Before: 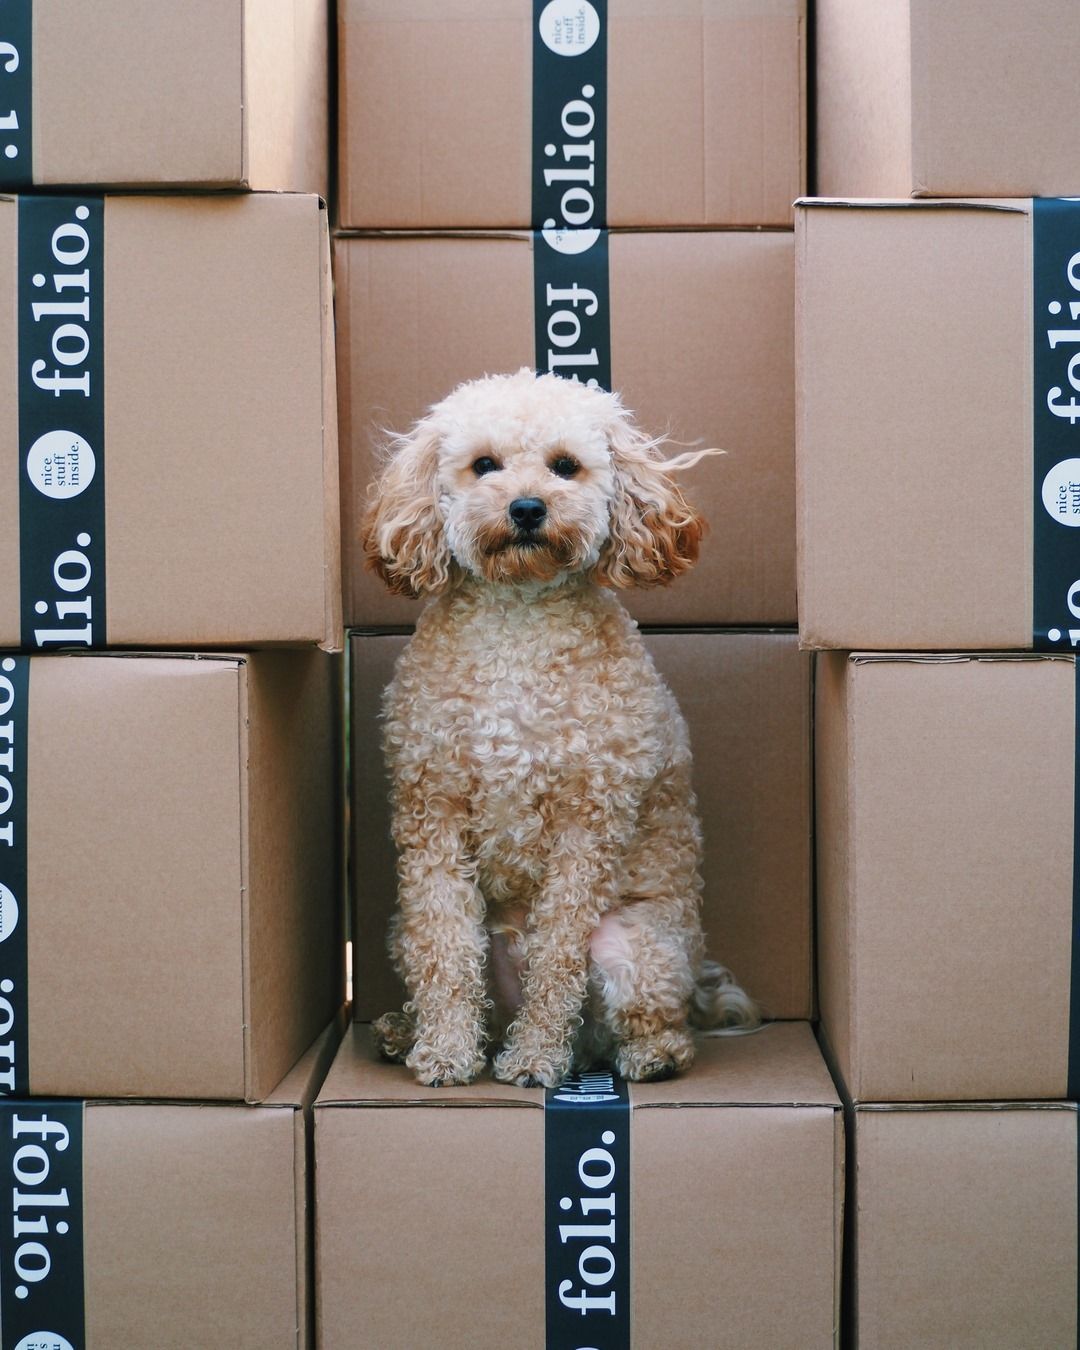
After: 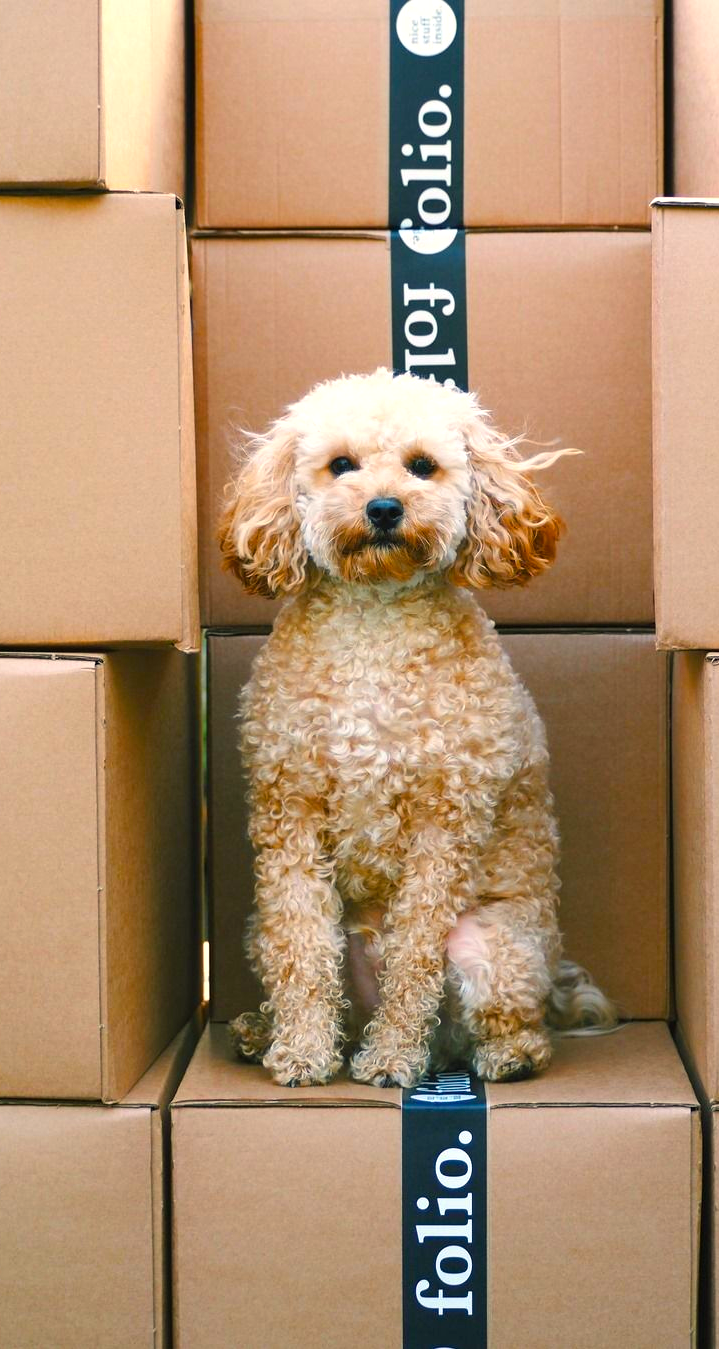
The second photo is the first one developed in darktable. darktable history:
crop and rotate: left 13.409%, right 19.924%
color calibration: x 0.329, y 0.345, temperature 5633 K
color balance rgb: linear chroma grading › global chroma 15%, perceptual saturation grading › global saturation 30%
exposure: black level correction 0, exposure 0.5 EV, compensate highlight preservation false
contrast brightness saturation: contrast 0.01, saturation -0.05
